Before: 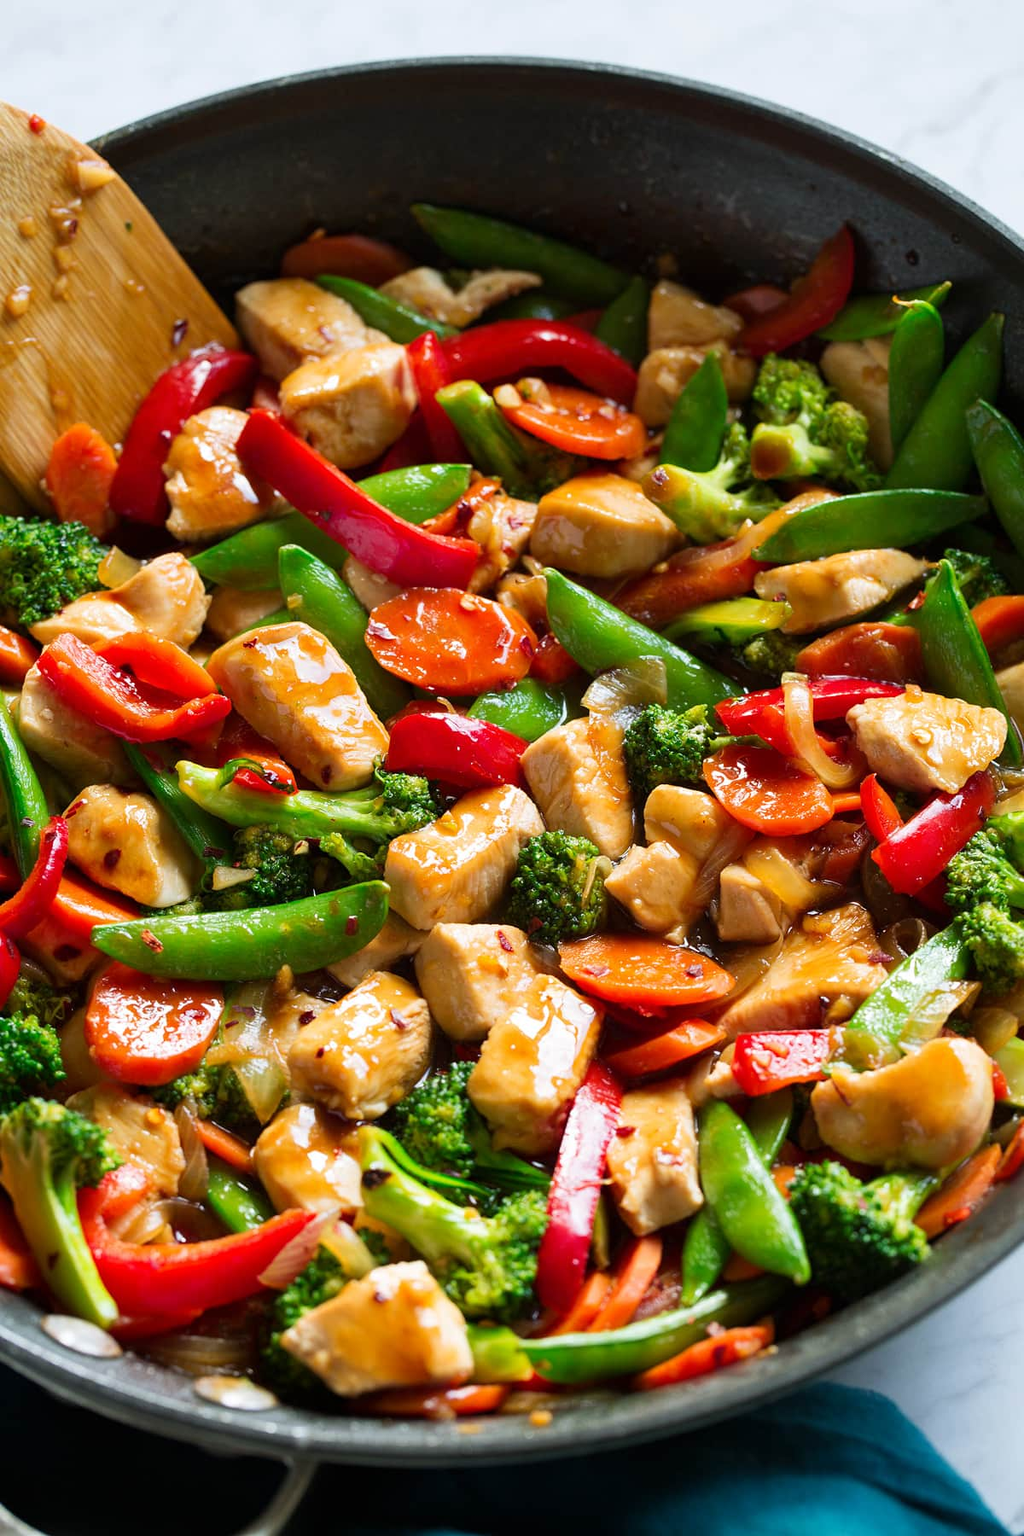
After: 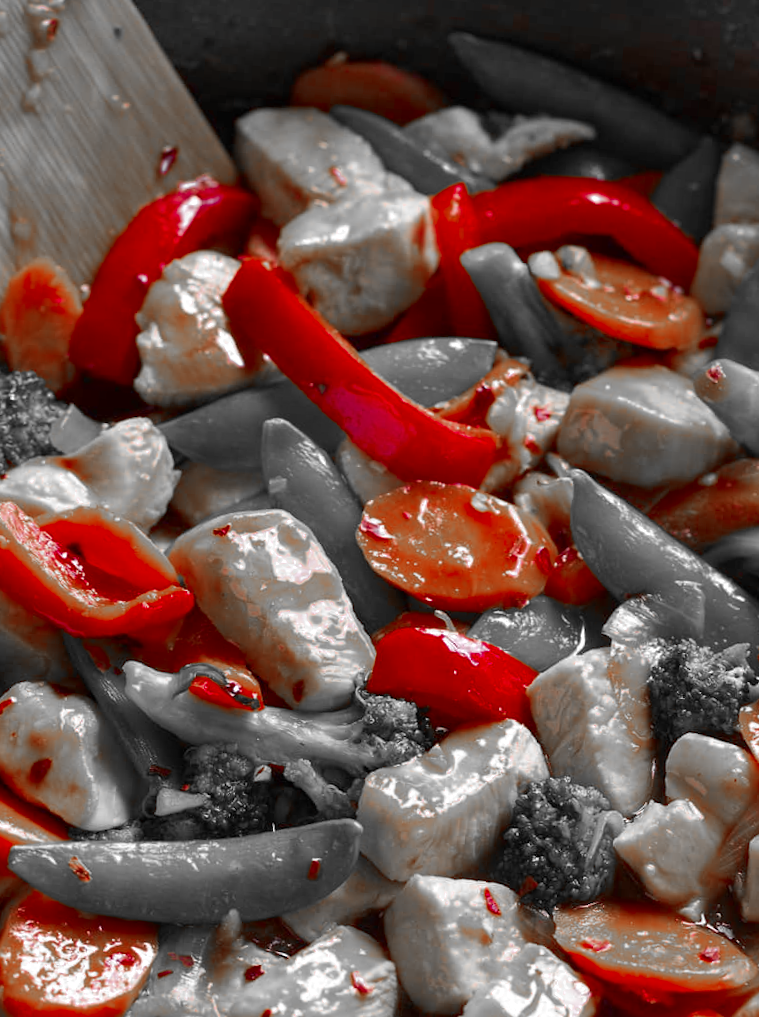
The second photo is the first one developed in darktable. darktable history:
crop and rotate: angle -4.48°, left 2.163%, top 6.709%, right 27.331%, bottom 30.287%
shadows and highlights: shadows 25.15, highlights -26.04
color zones: curves: ch0 [(0, 0.352) (0.143, 0.407) (0.286, 0.386) (0.429, 0.431) (0.571, 0.829) (0.714, 0.853) (0.857, 0.833) (1, 0.352)]; ch1 [(0, 0.604) (0.072, 0.726) (0.096, 0.608) (0.205, 0.007) (0.571, -0.006) (0.839, -0.013) (0.857, -0.012) (1, 0.604)]
